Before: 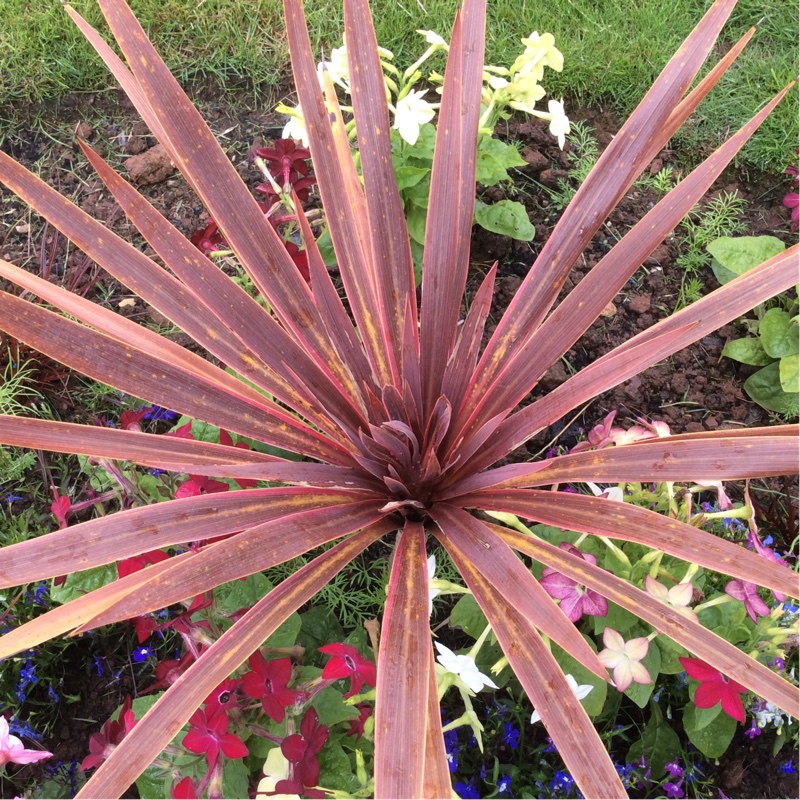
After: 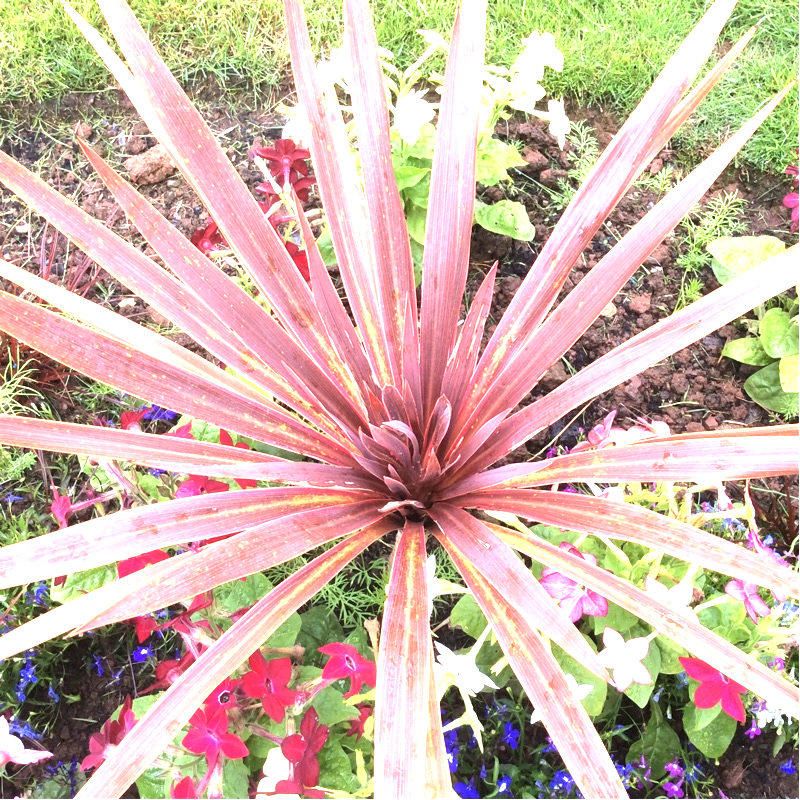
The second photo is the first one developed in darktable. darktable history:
exposure: black level correction 0, exposure 1.703 EV, compensate highlight preservation false
